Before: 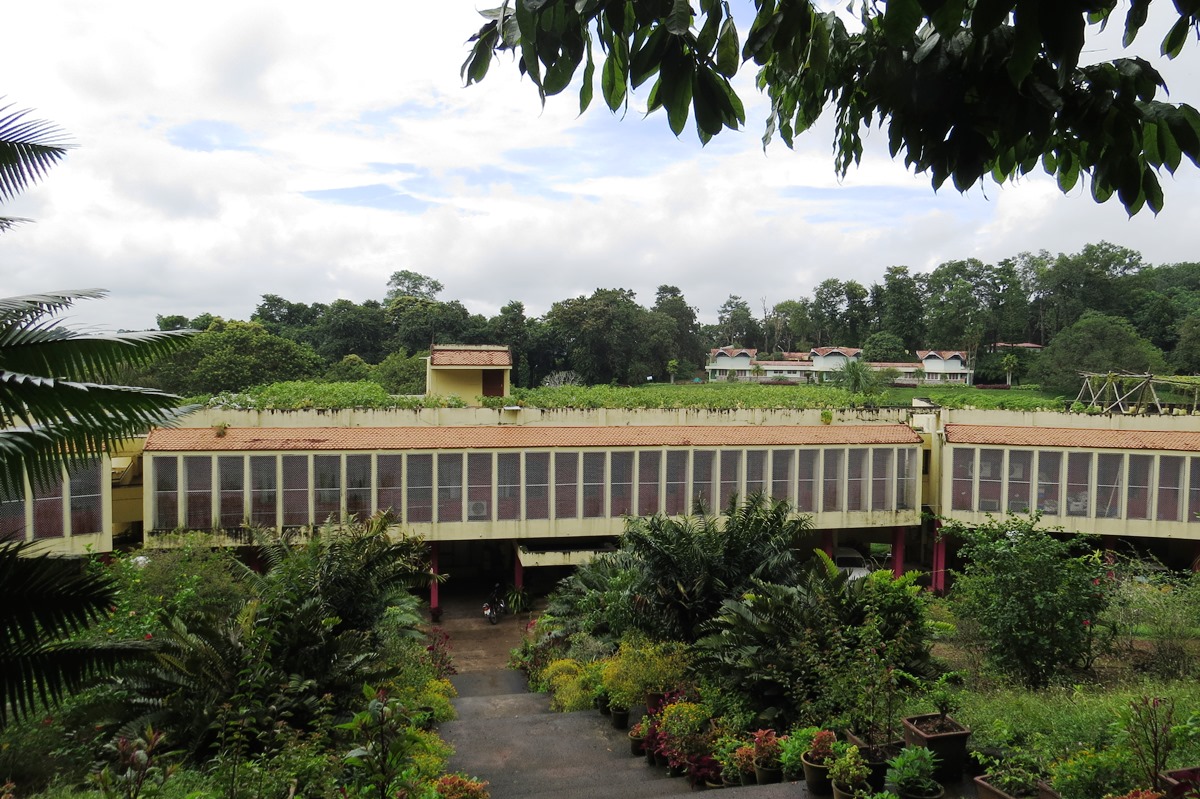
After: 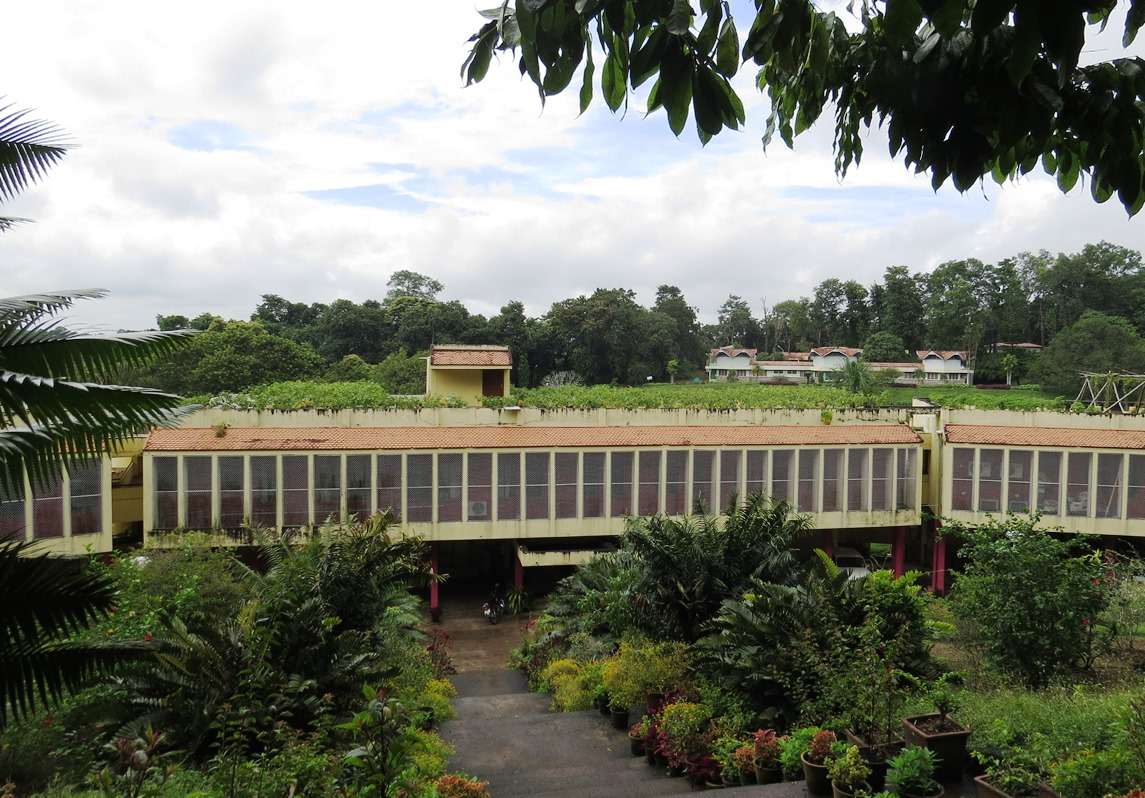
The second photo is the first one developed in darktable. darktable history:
crop: right 4.563%, bottom 0.029%
